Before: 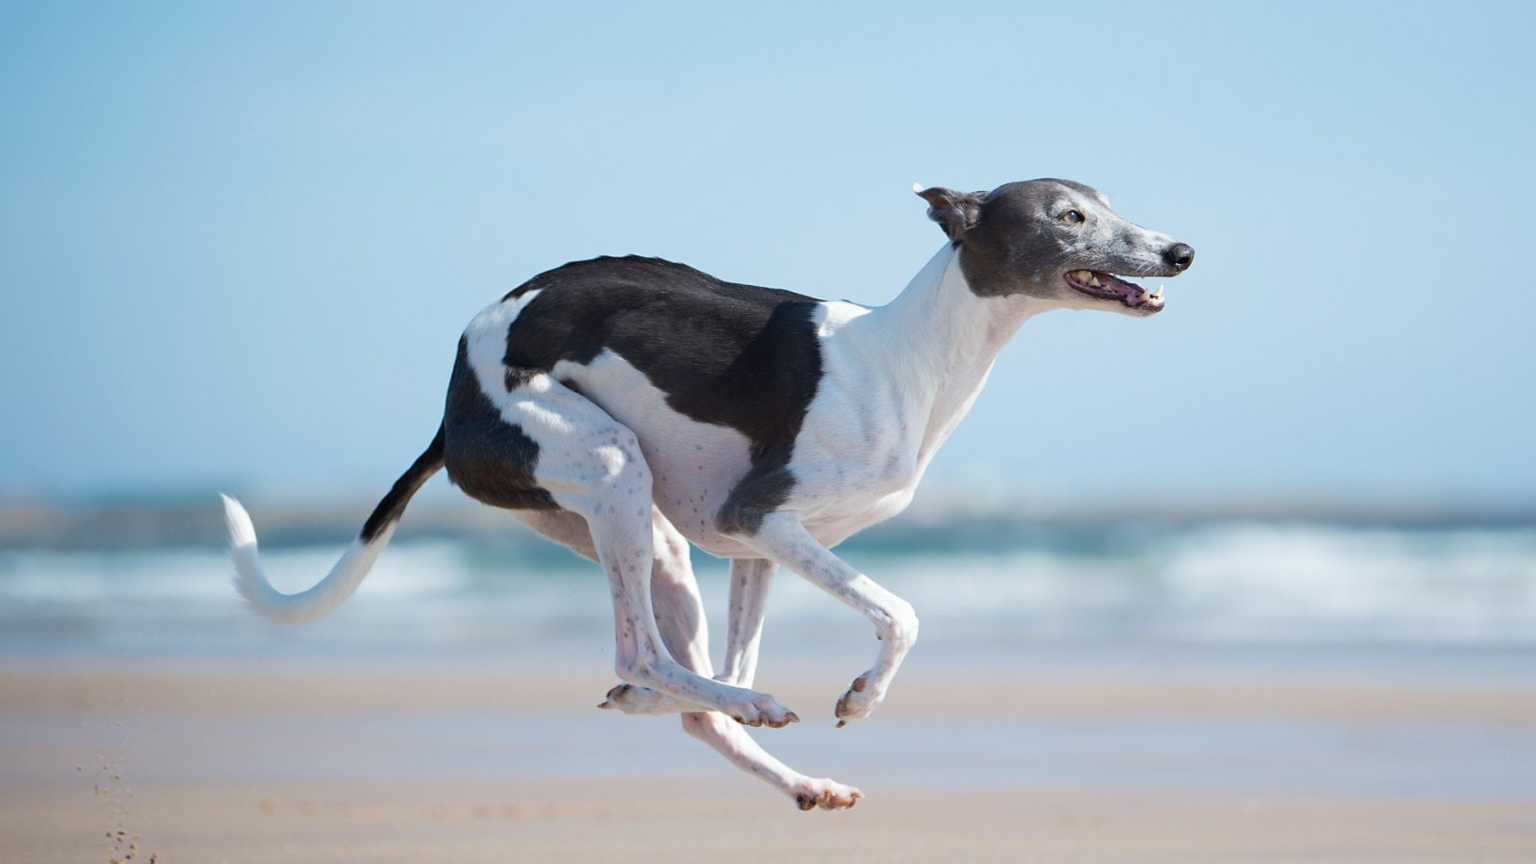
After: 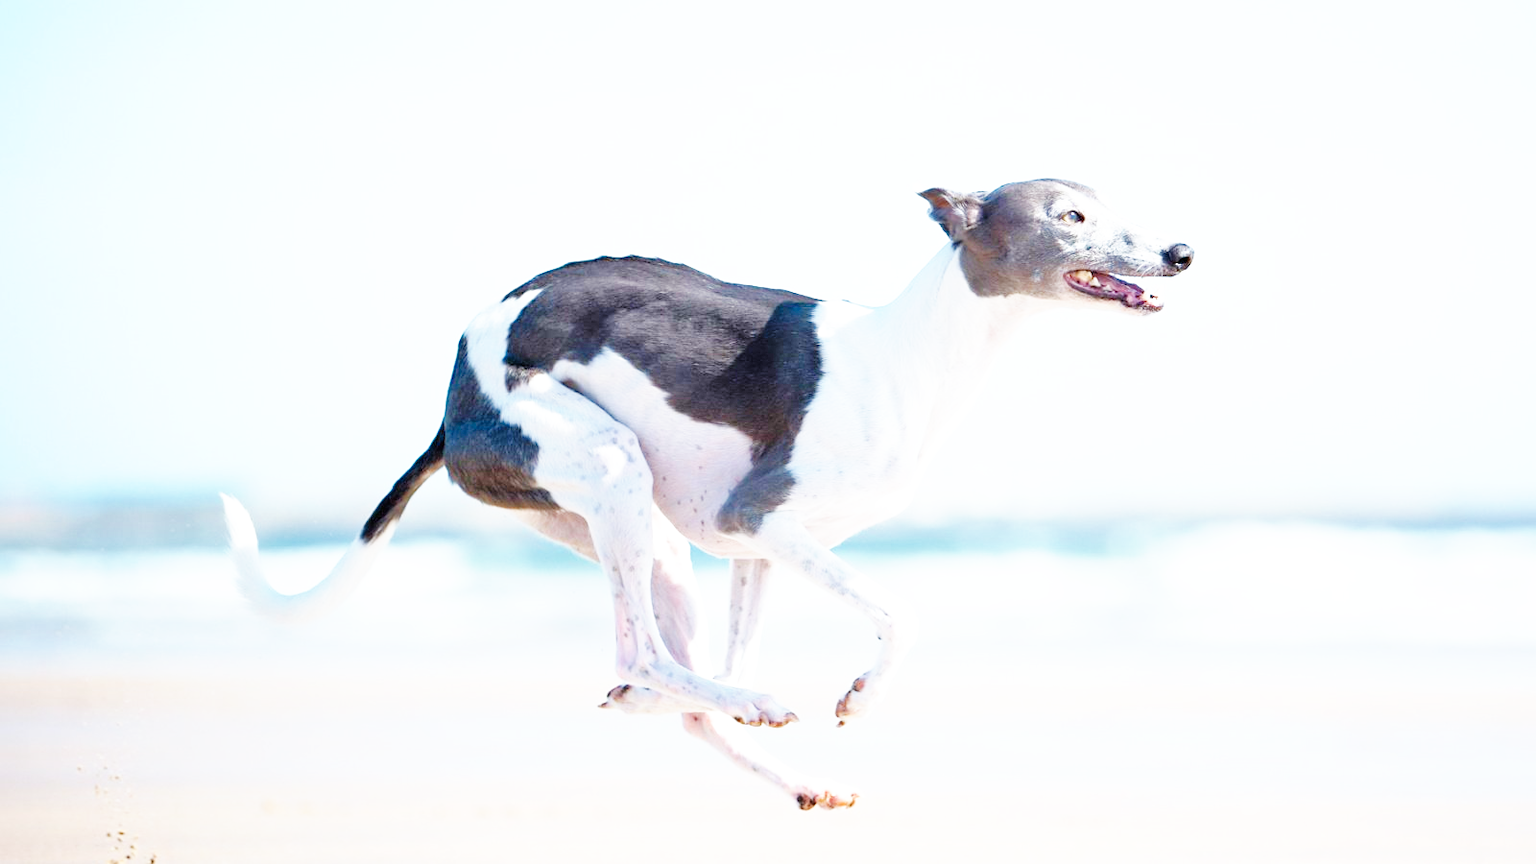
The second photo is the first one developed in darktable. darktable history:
color zones: curves: ch0 [(0, 0.5) (0.143, 0.5) (0.286, 0.5) (0.429, 0.5) (0.571, 0.5) (0.714, 0.476) (0.857, 0.5) (1, 0.5)]; ch2 [(0, 0.5) (0.143, 0.5) (0.286, 0.5) (0.429, 0.5) (0.571, 0.5) (0.714, 0.487) (0.857, 0.5) (1, 0.5)]
exposure: black level correction 0.001, exposure 0.498 EV, compensate highlight preservation false
base curve: curves: ch0 [(0, 0) (0.007, 0.004) (0.027, 0.03) (0.046, 0.07) (0.207, 0.54) (0.442, 0.872) (0.673, 0.972) (1, 1)], preserve colors none
tone equalizer: -7 EV 0.161 EV, -6 EV 0.563 EV, -5 EV 1.16 EV, -4 EV 1.32 EV, -3 EV 1.18 EV, -2 EV 0.6 EV, -1 EV 0.161 EV
